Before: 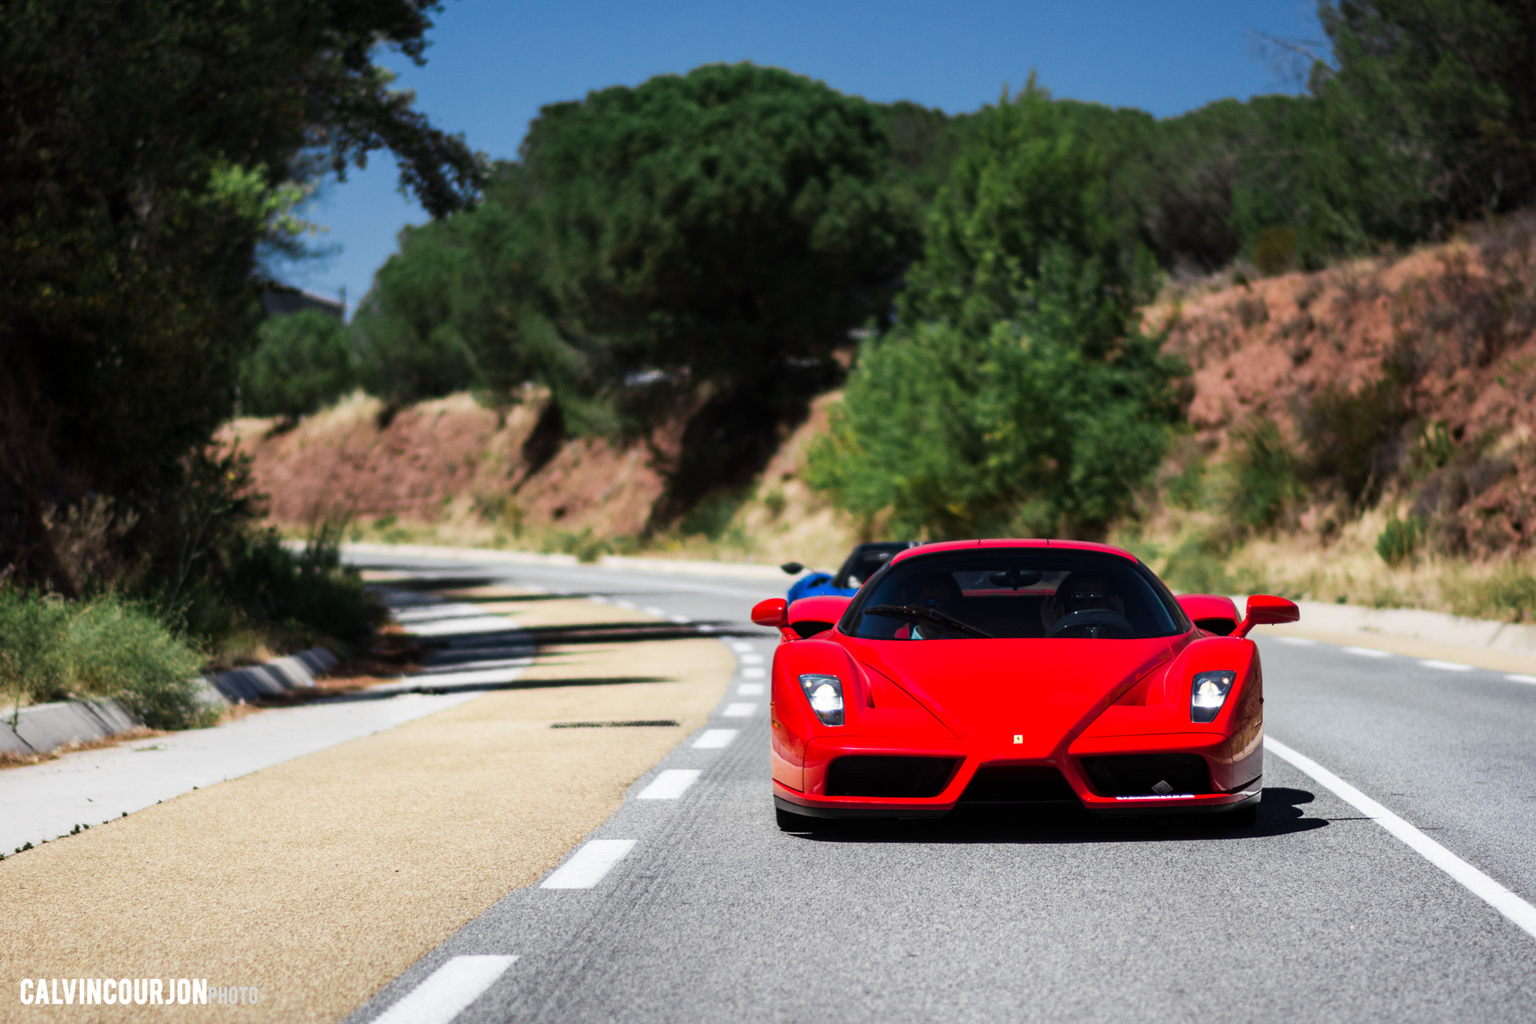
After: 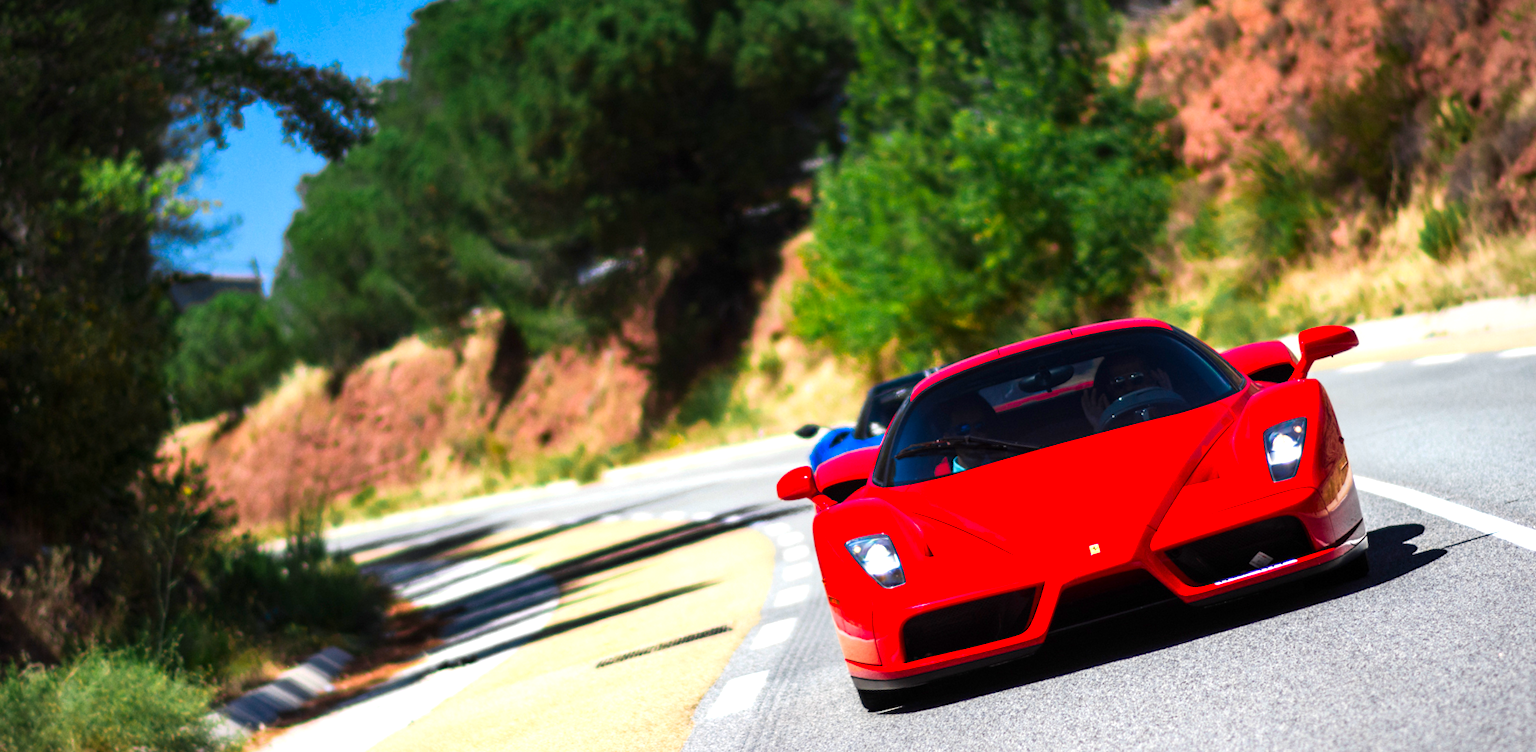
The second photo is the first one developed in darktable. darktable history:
vignetting: fall-off radius 93.87%
exposure: exposure 0.6 EV, compensate highlight preservation false
contrast brightness saturation: saturation 0.5
rotate and perspective: rotation -14.8°, crop left 0.1, crop right 0.903, crop top 0.25, crop bottom 0.748
